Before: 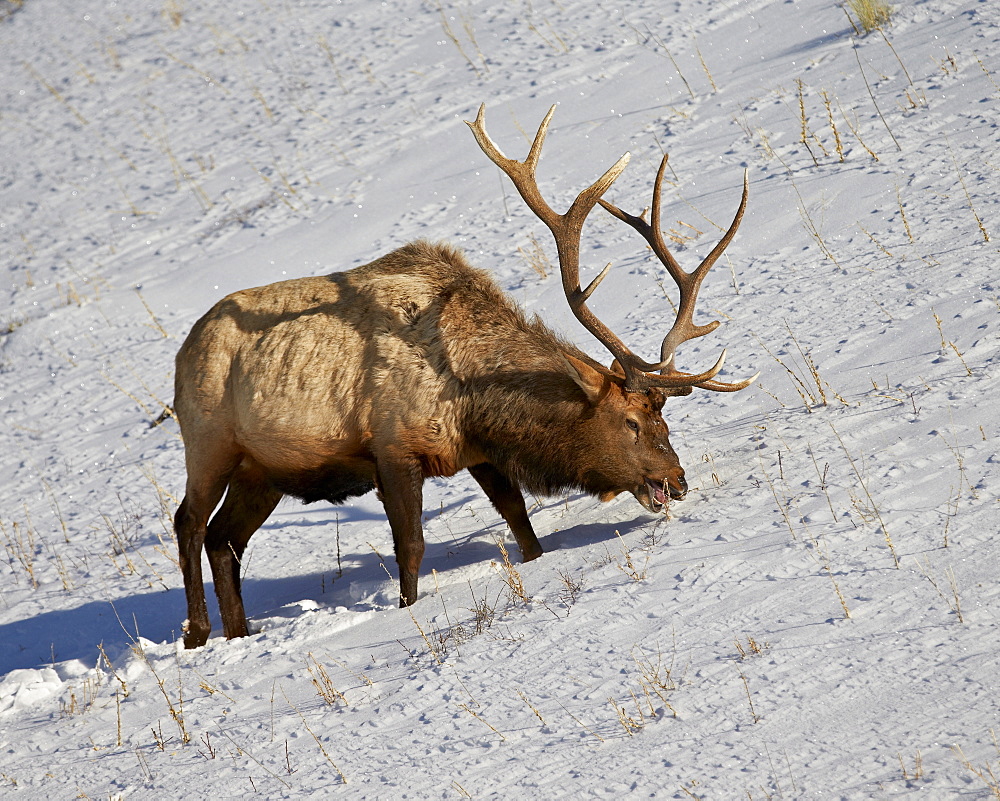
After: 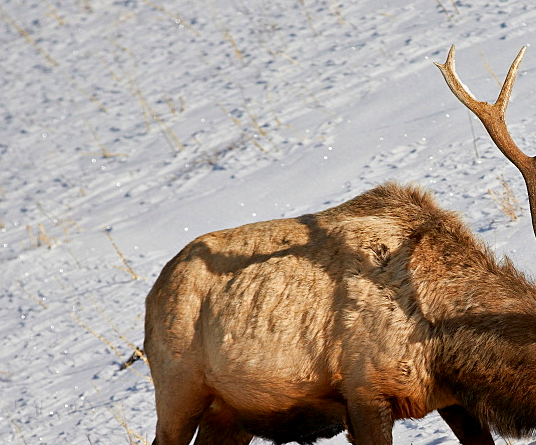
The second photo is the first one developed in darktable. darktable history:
crop and rotate: left 3.061%, top 7.482%, right 43.258%, bottom 36.843%
